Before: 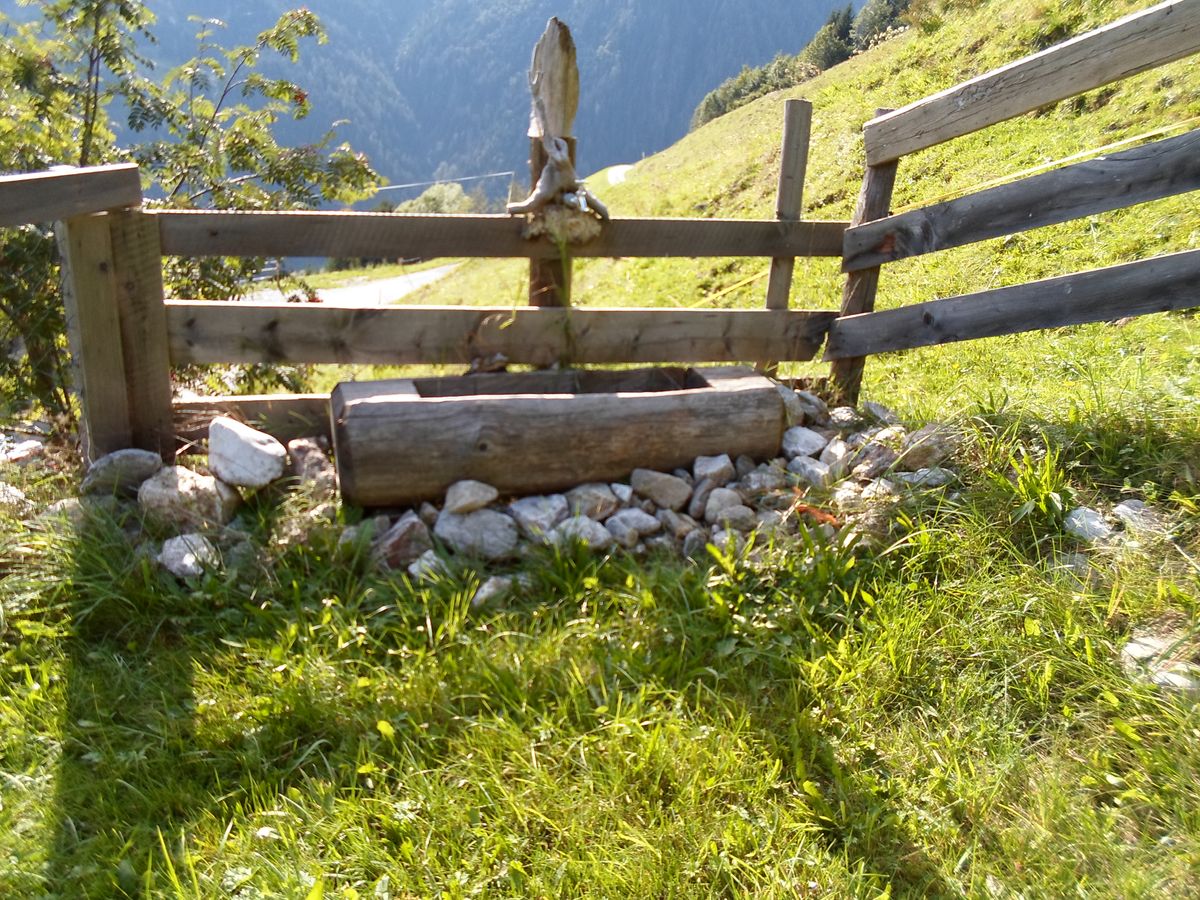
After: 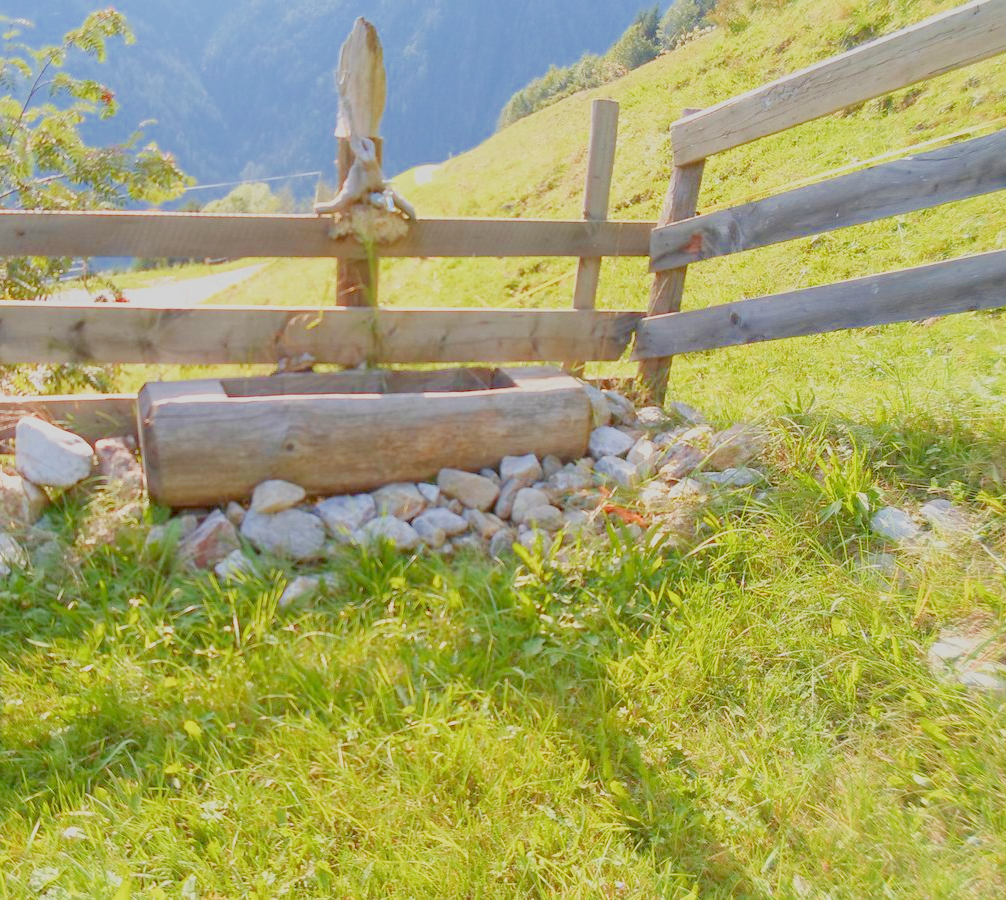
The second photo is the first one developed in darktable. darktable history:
crop: left 16.145%
filmic rgb: black relative exposure -16 EV, white relative exposure 8 EV, threshold 3 EV, hardness 4.17, latitude 50%, contrast 0.5, color science v5 (2021), contrast in shadows safe, contrast in highlights safe, enable highlight reconstruction true
exposure: exposure 2.003 EV, compensate highlight preservation false
